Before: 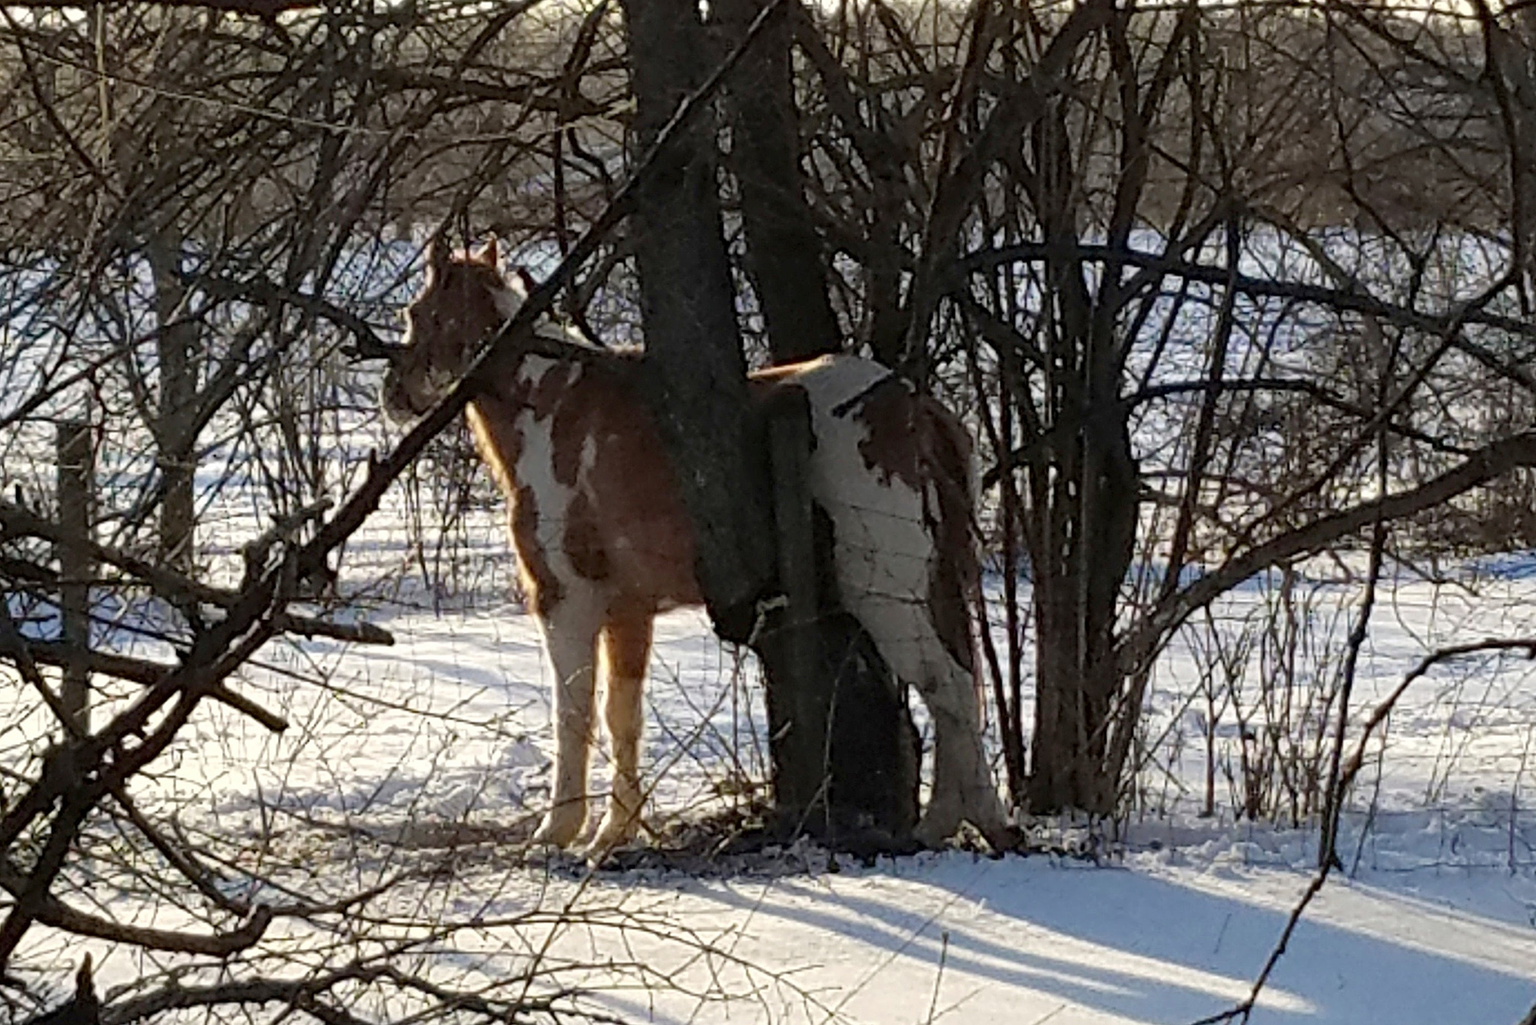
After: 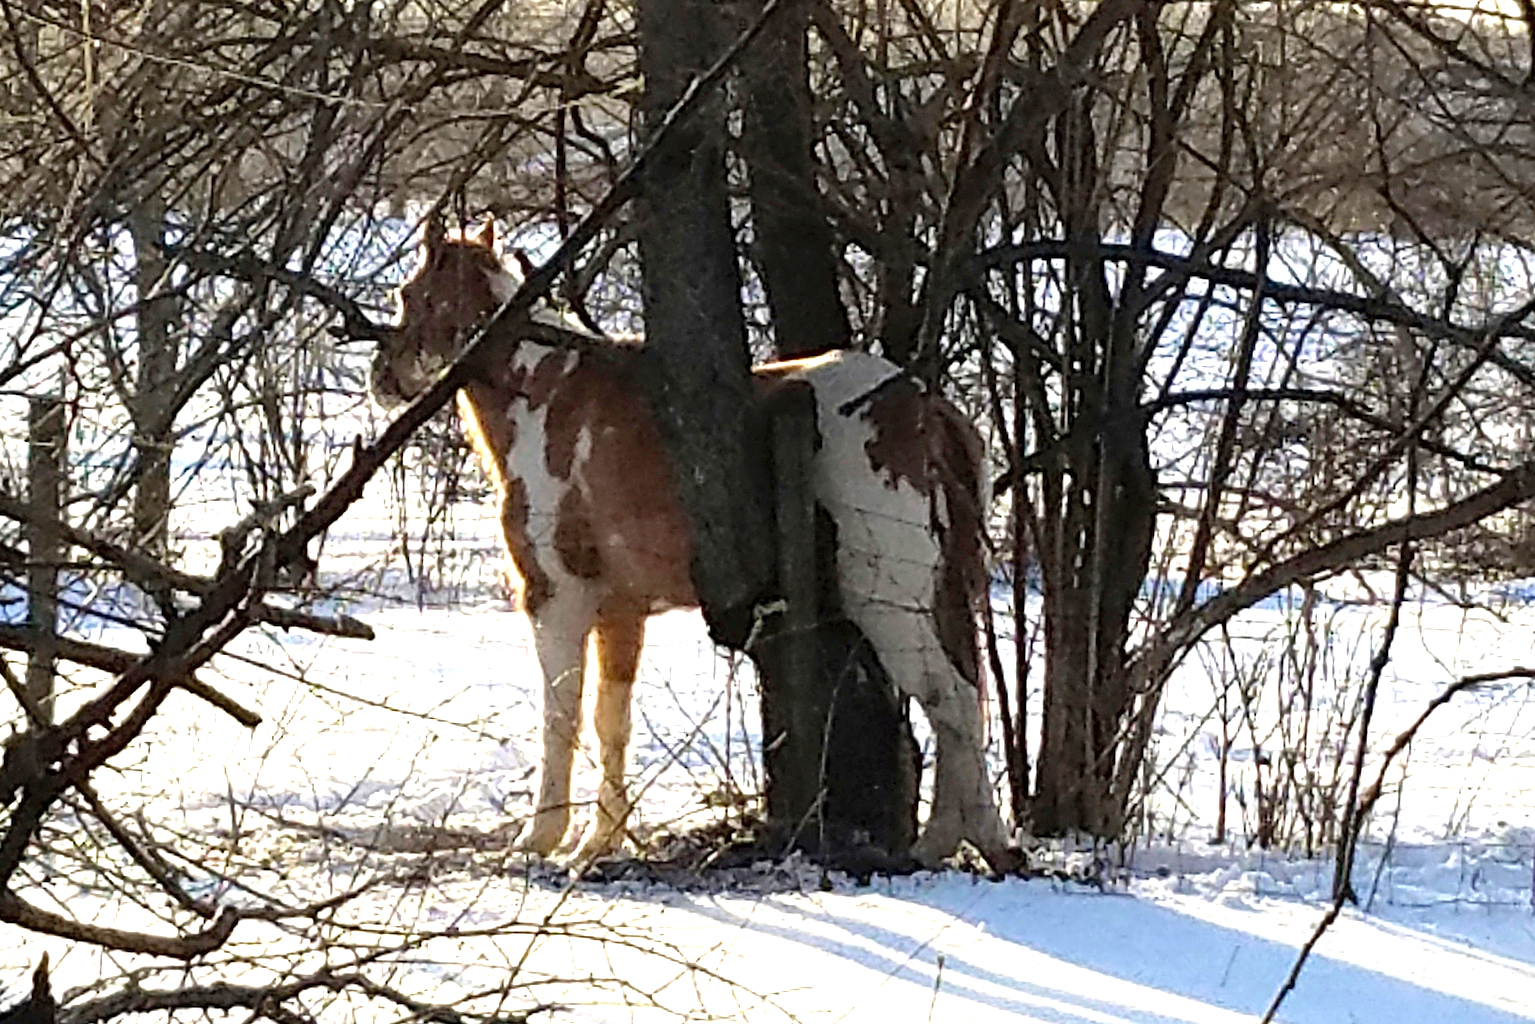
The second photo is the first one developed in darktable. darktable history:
levels: levels [0, 0.352, 0.703]
color zones: curves: ch0 [(0, 0.558) (0.143, 0.548) (0.286, 0.447) (0.429, 0.259) (0.571, 0.5) (0.714, 0.5) (0.857, 0.593) (1, 0.558)]; ch1 [(0, 0.543) (0.01, 0.544) (0.12, 0.492) (0.248, 0.458) (0.5, 0.534) (0.748, 0.5) (0.99, 0.469) (1, 0.543)]; ch2 [(0, 0.507) (0.143, 0.522) (0.286, 0.505) (0.429, 0.5) (0.571, 0.5) (0.714, 0.5) (0.857, 0.5) (1, 0.507)]
crop and rotate: angle -1.69°
